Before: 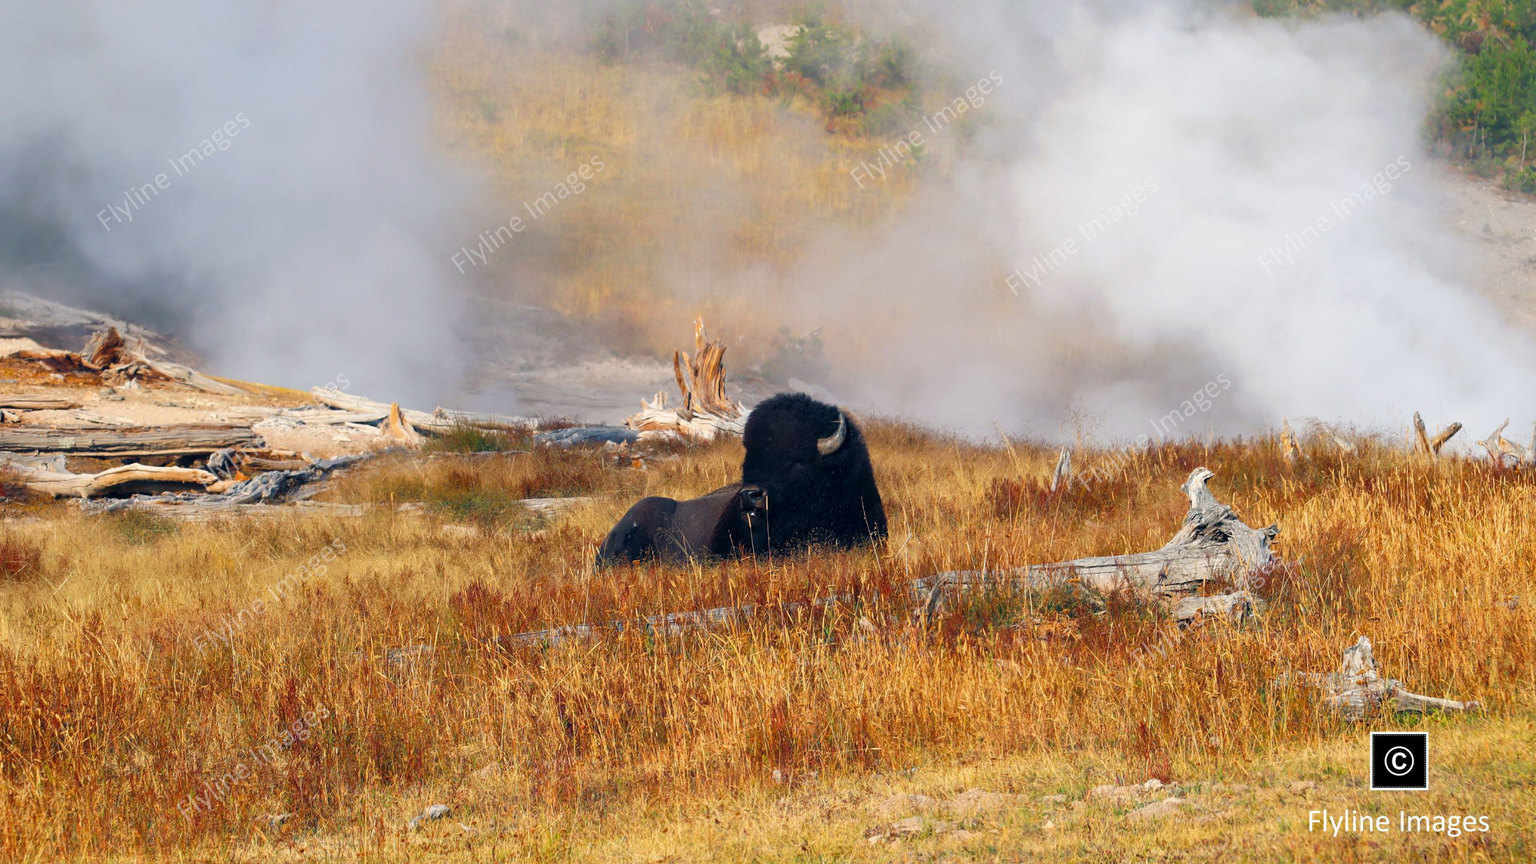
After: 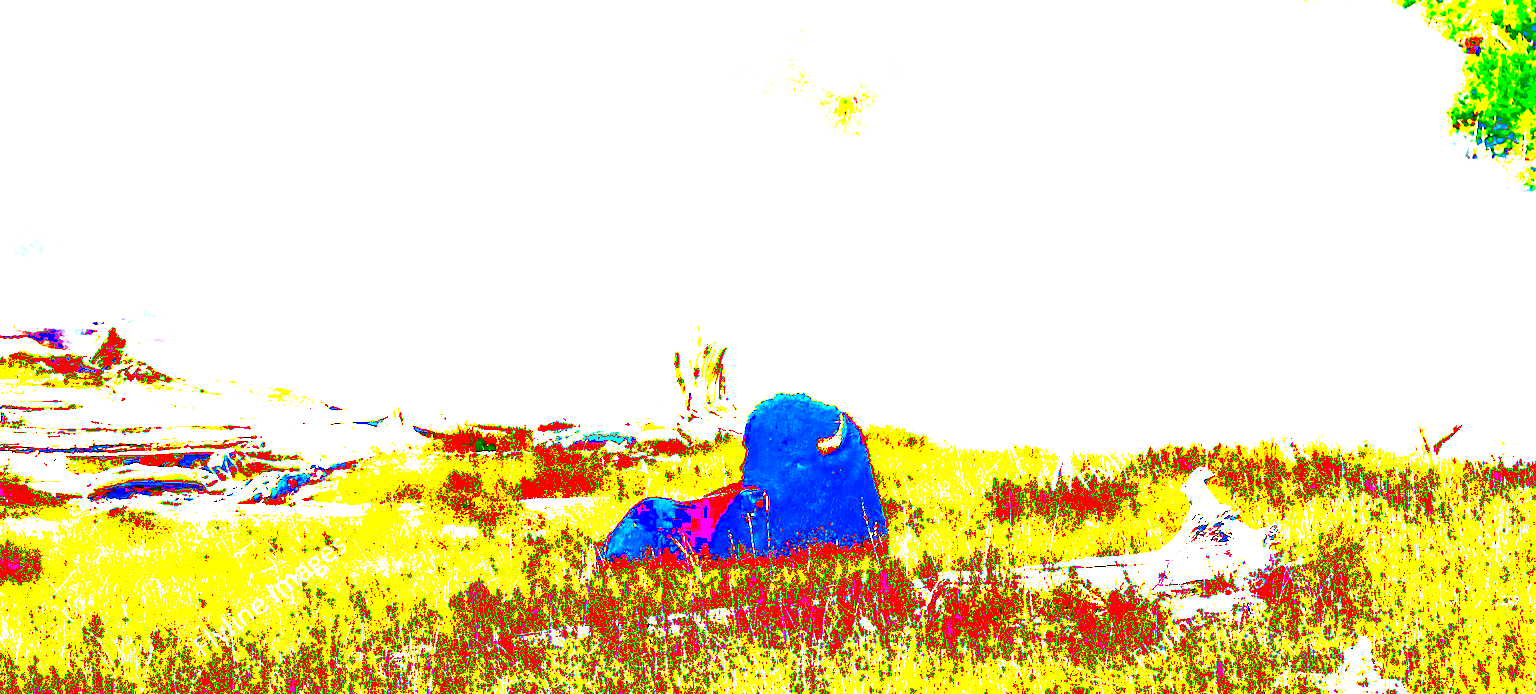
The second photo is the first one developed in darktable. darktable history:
local contrast: mode bilateral grid, contrast 25, coarseness 47, detail 151%, midtone range 0.2
exposure: black level correction 0.1, exposure 3 EV, compensate highlight preservation false
crop: bottom 19.644%
